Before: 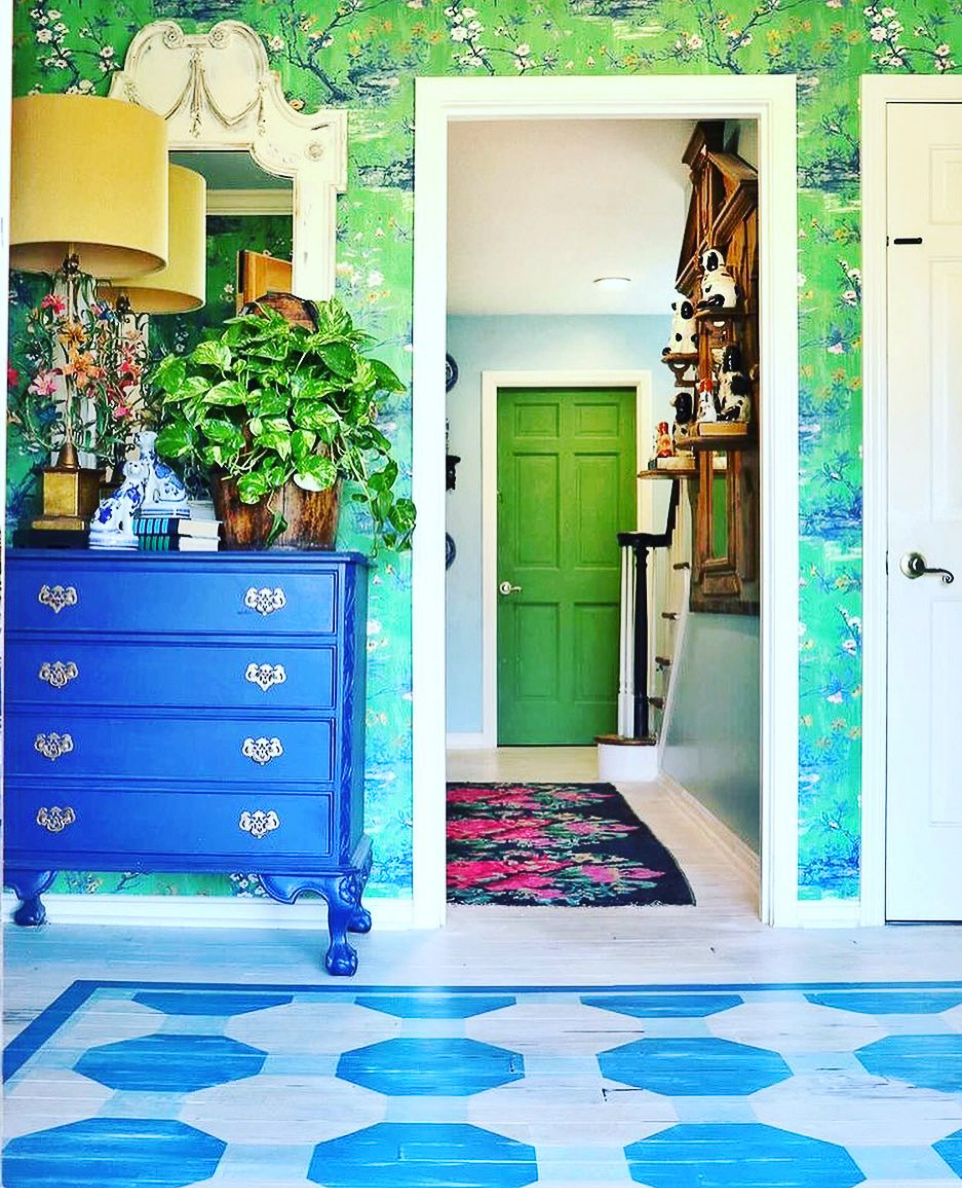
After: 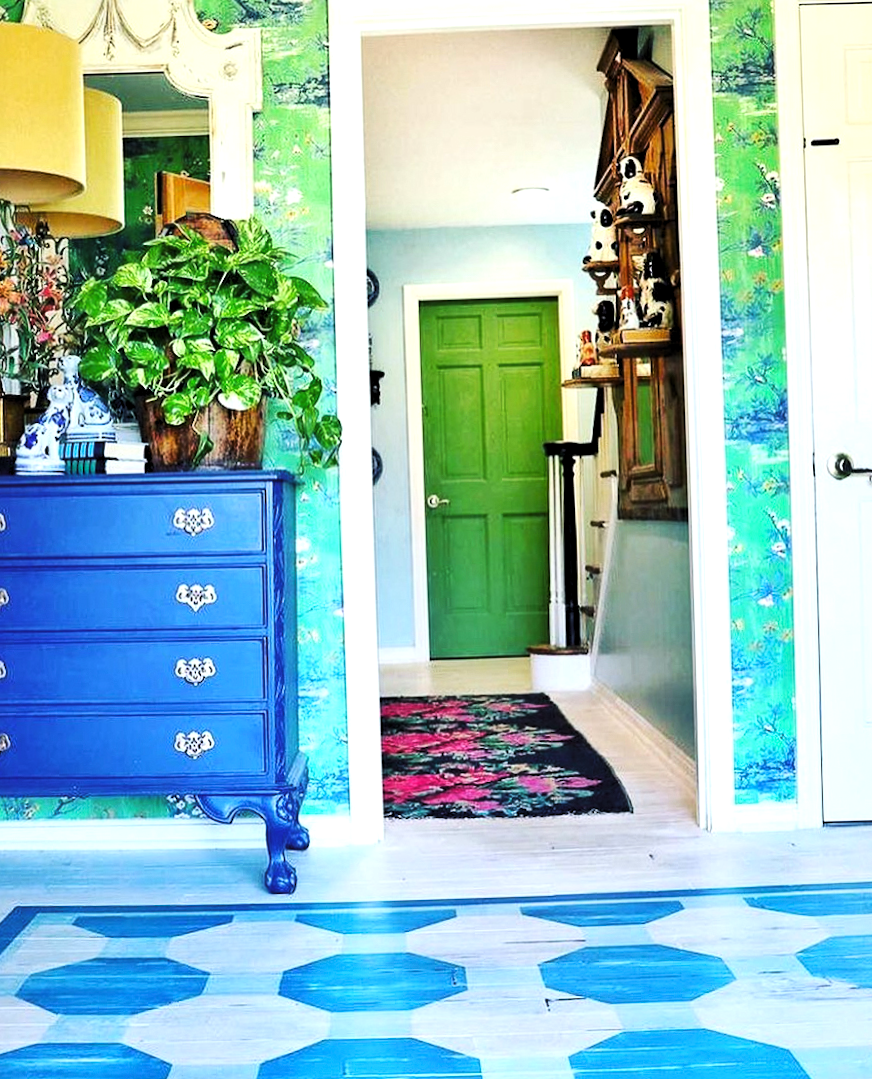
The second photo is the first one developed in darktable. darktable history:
levels: levels [0.062, 0.494, 0.925]
crop and rotate: angle 1.75°, left 5.914%, top 5.714%
